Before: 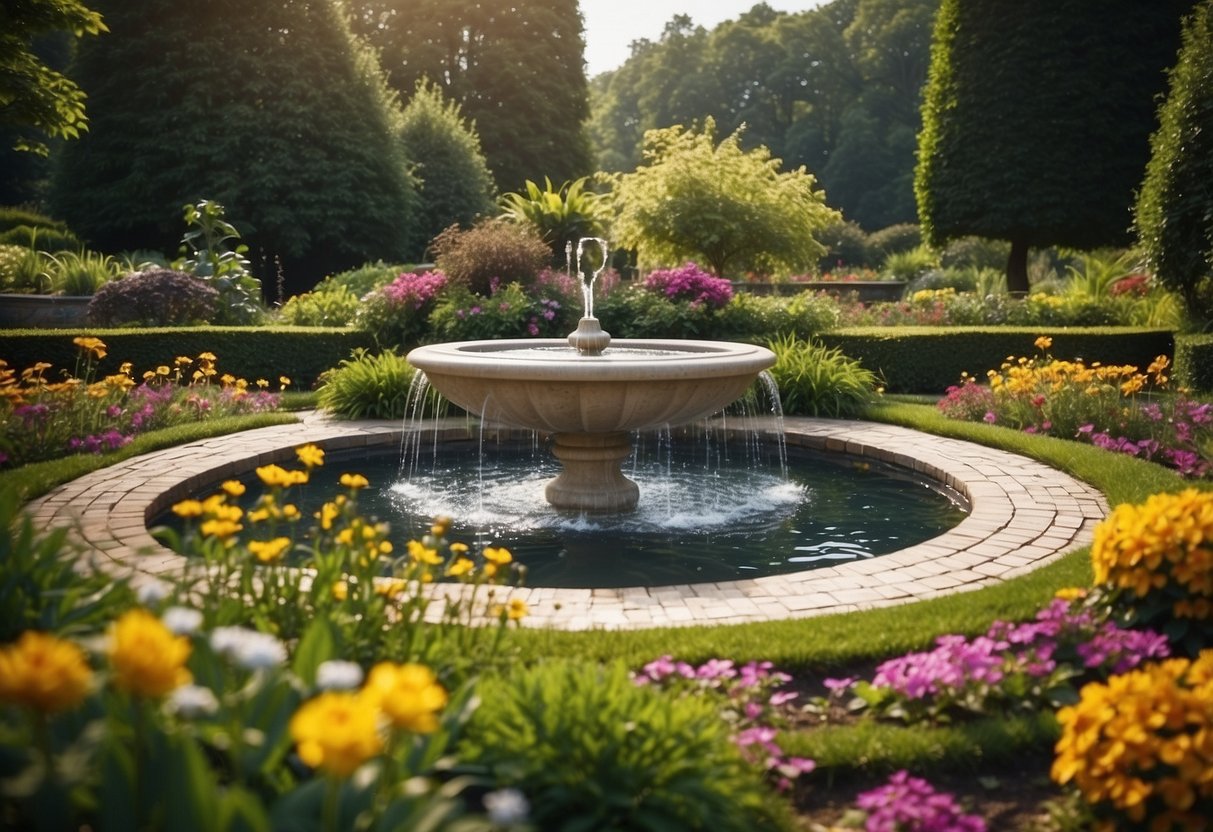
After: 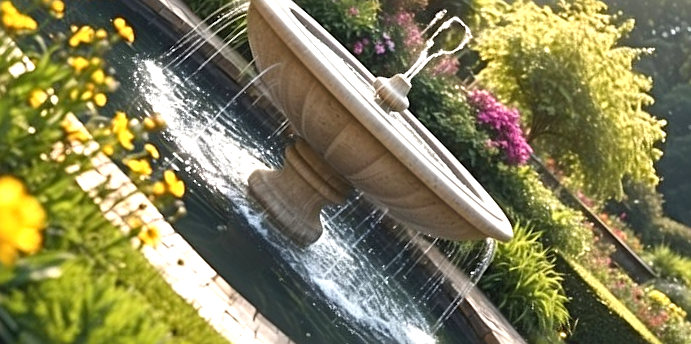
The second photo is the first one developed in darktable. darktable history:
exposure: black level correction 0, exposure 0.69 EV, compensate highlight preservation false
sharpen: radius 3.135
crop and rotate: angle -44.6°, top 16.473%, right 0.991%, bottom 11.658%
